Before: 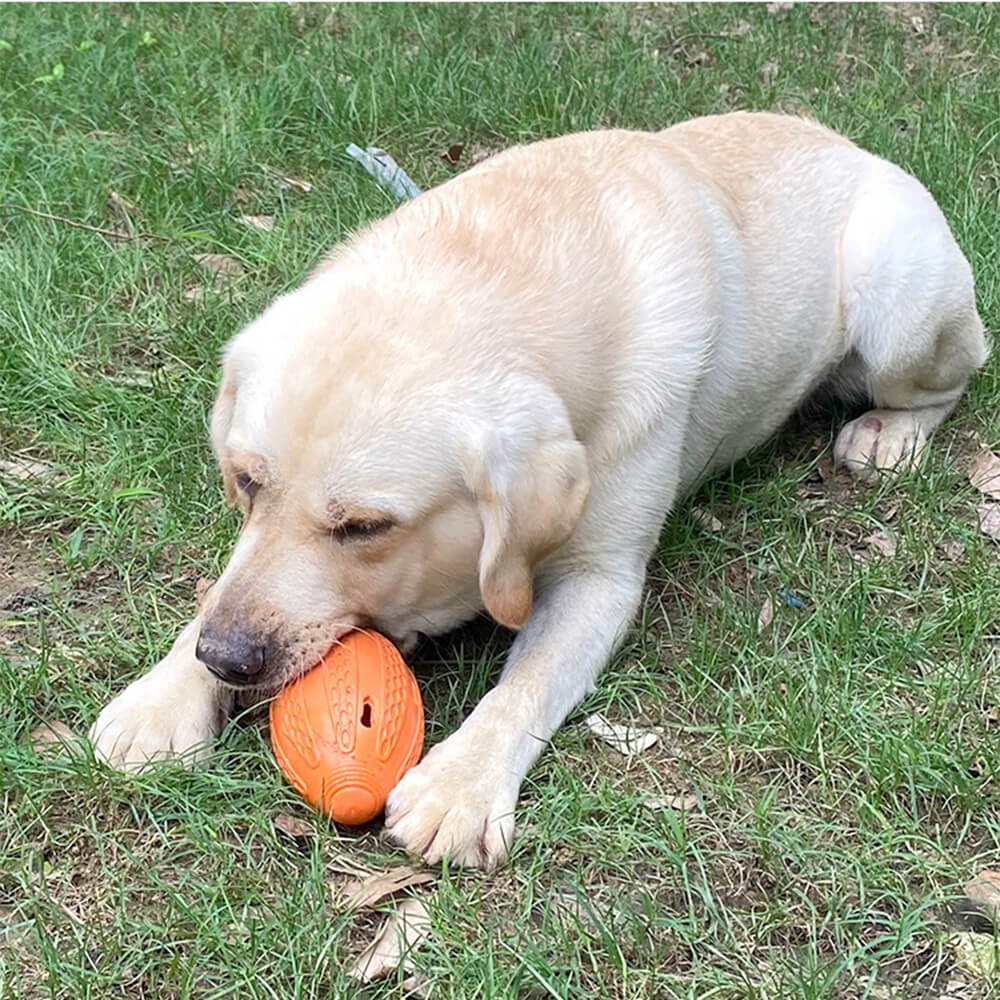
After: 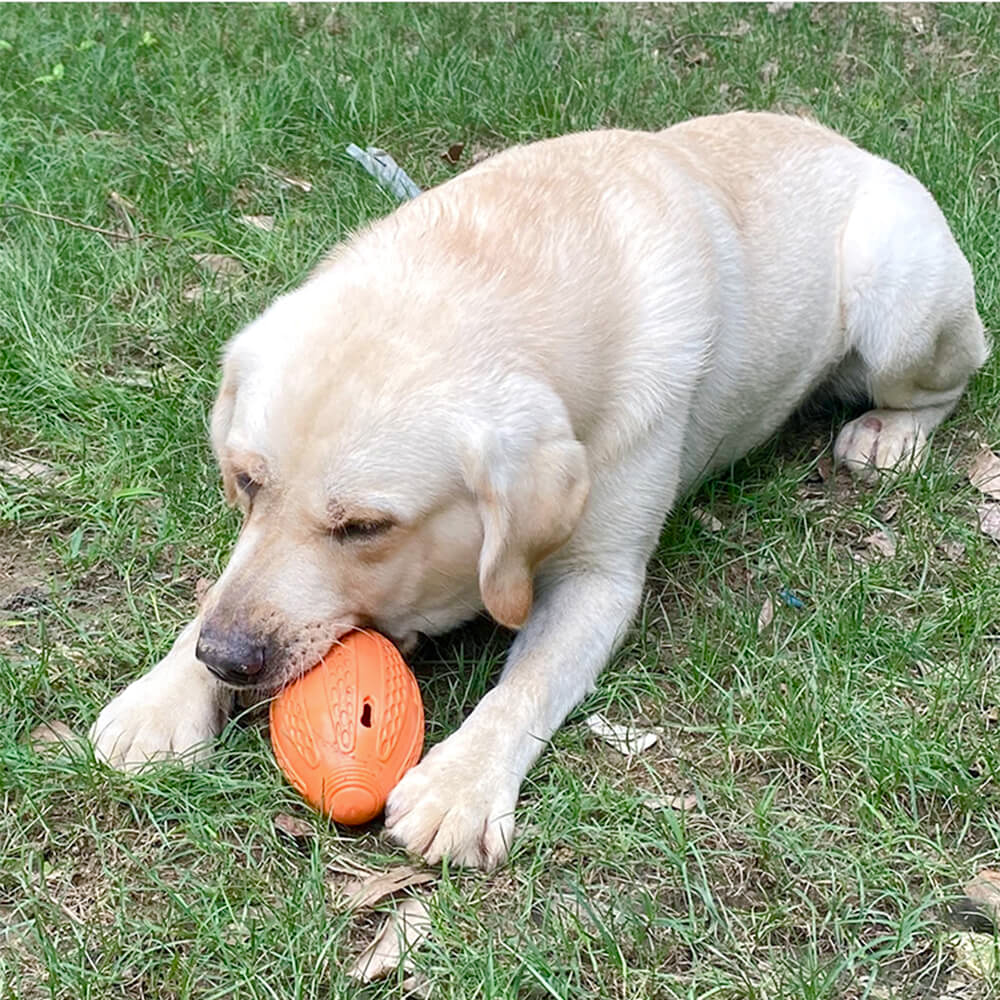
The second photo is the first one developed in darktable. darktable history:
color balance rgb: shadows lift › chroma 2.03%, shadows lift › hue 137.26°, linear chroma grading › shadows -8.426%, linear chroma grading › global chroma 9.826%, perceptual saturation grading › global saturation 0.822%, perceptual saturation grading › highlights -25.501%, perceptual saturation grading › shadows 29.512%, global vibrance 6.136%
tone equalizer: edges refinement/feathering 500, mask exposure compensation -1.57 EV, preserve details no
